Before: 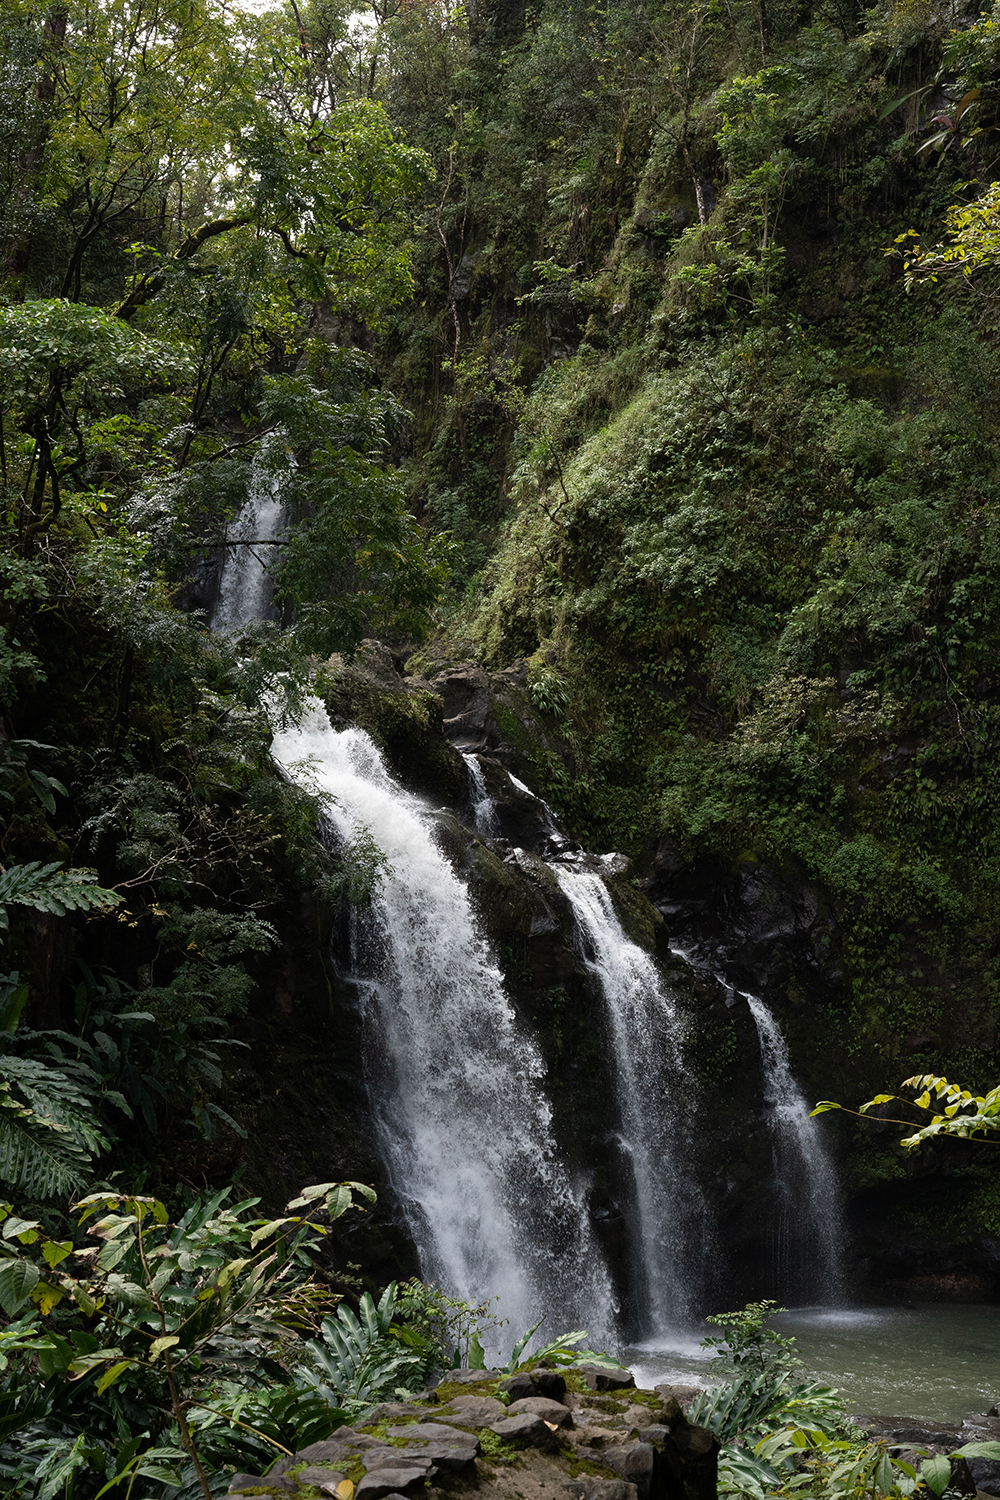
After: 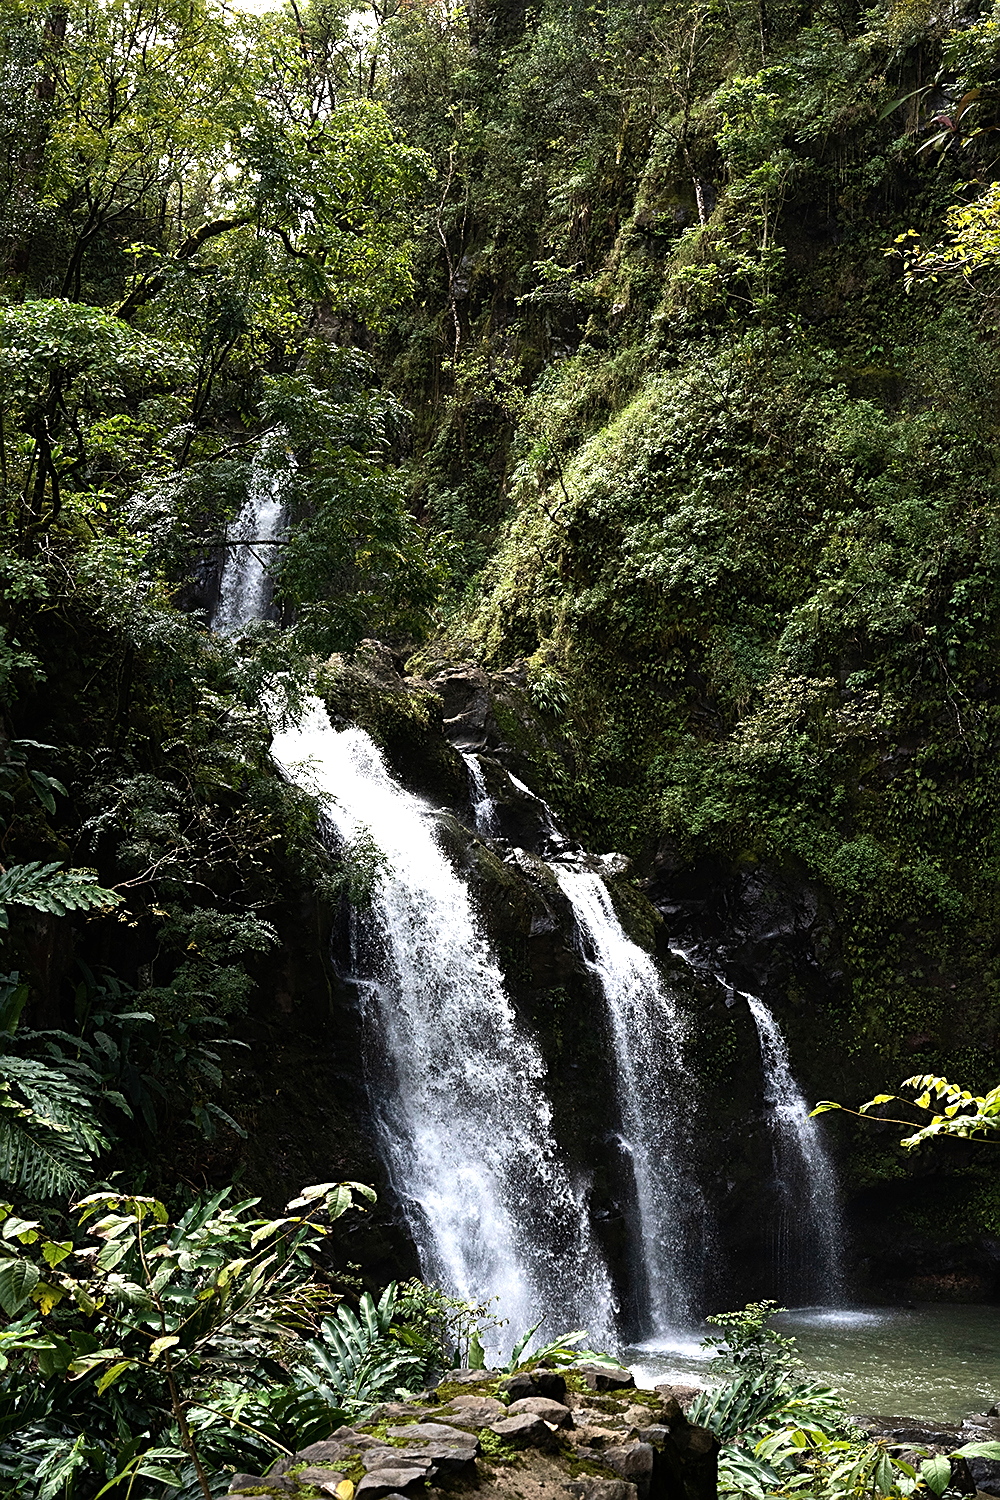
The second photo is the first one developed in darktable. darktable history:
velvia: on, module defaults
tone equalizer: -8 EV -0.75 EV, -7 EV -0.7 EV, -6 EV -0.6 EV, -5 EV -0.4 EV, -3 EV 0.4 EV, -2 EV 0.6 EV, -1 EV 0.7 EV, +0 EV 0.75 EV, edges refinement/feathering 500, mask exposure compensation -1.57 EV, preserve details no
exposure: black level correction 0, exposure 0.5 EV, compensate highlight preservation false
sharpen: amount 0.55
